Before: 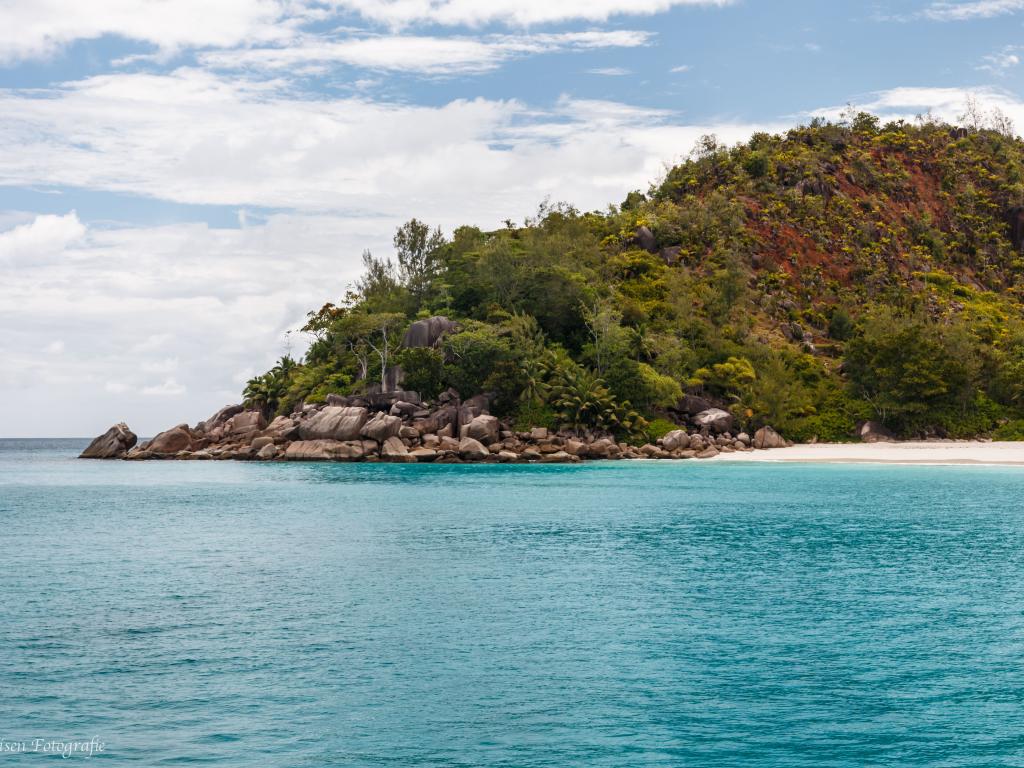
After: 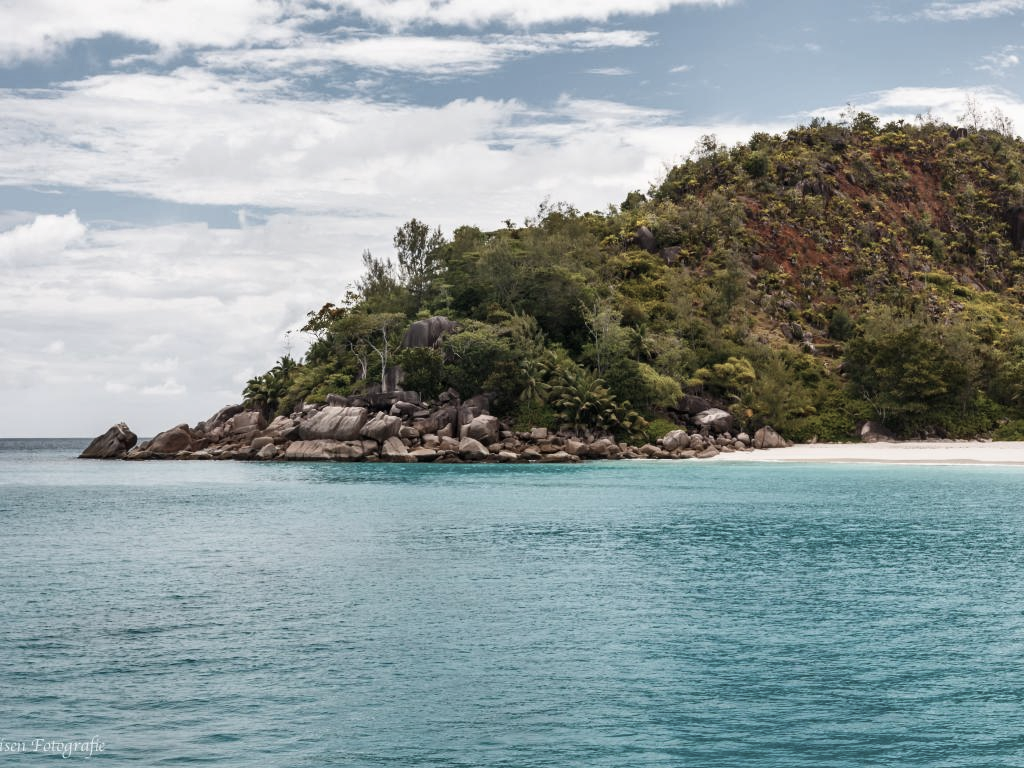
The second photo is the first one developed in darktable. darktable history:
contrast brightness saturation: contrast 0.099, saturation -0.373
shadows and highlights: shadows 48.46, highlights -42.57, soften with gaussian
